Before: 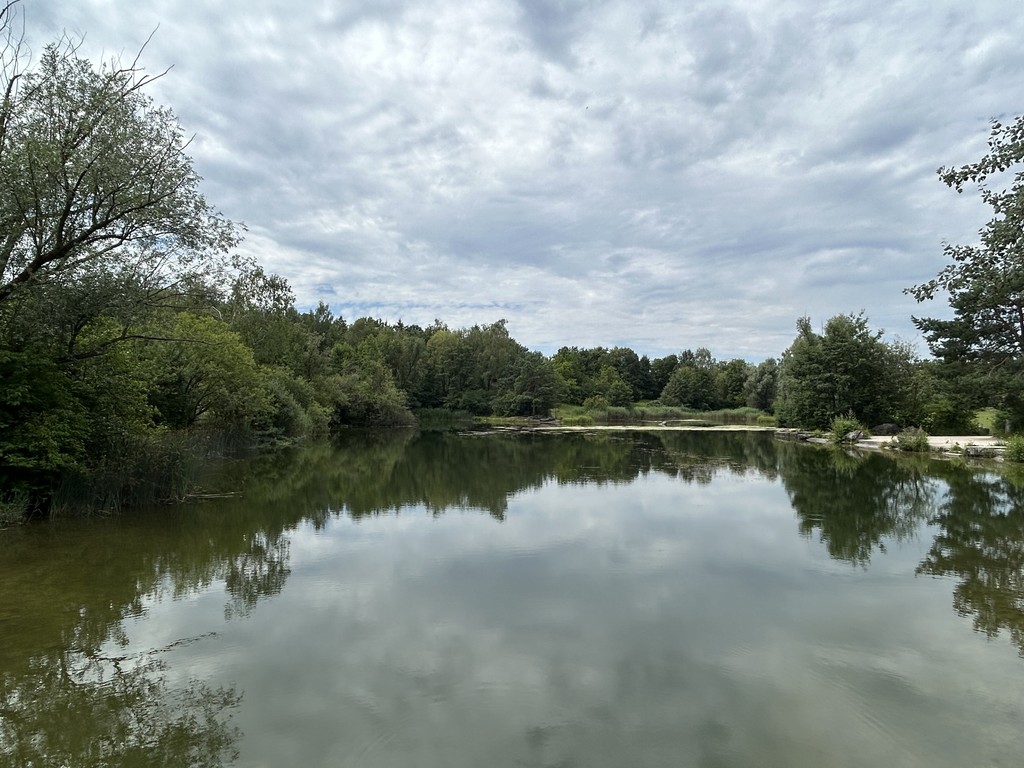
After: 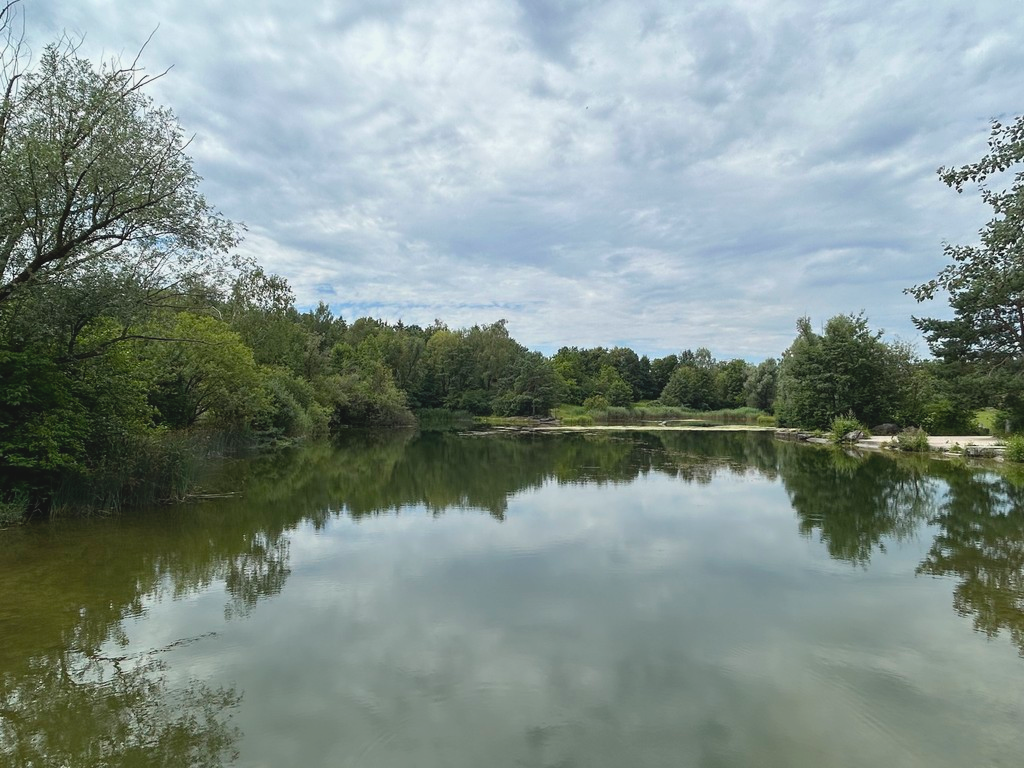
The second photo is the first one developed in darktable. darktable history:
contrast brightness saturation: contrast -0.094, brightness 0.042, saturation 0.082
